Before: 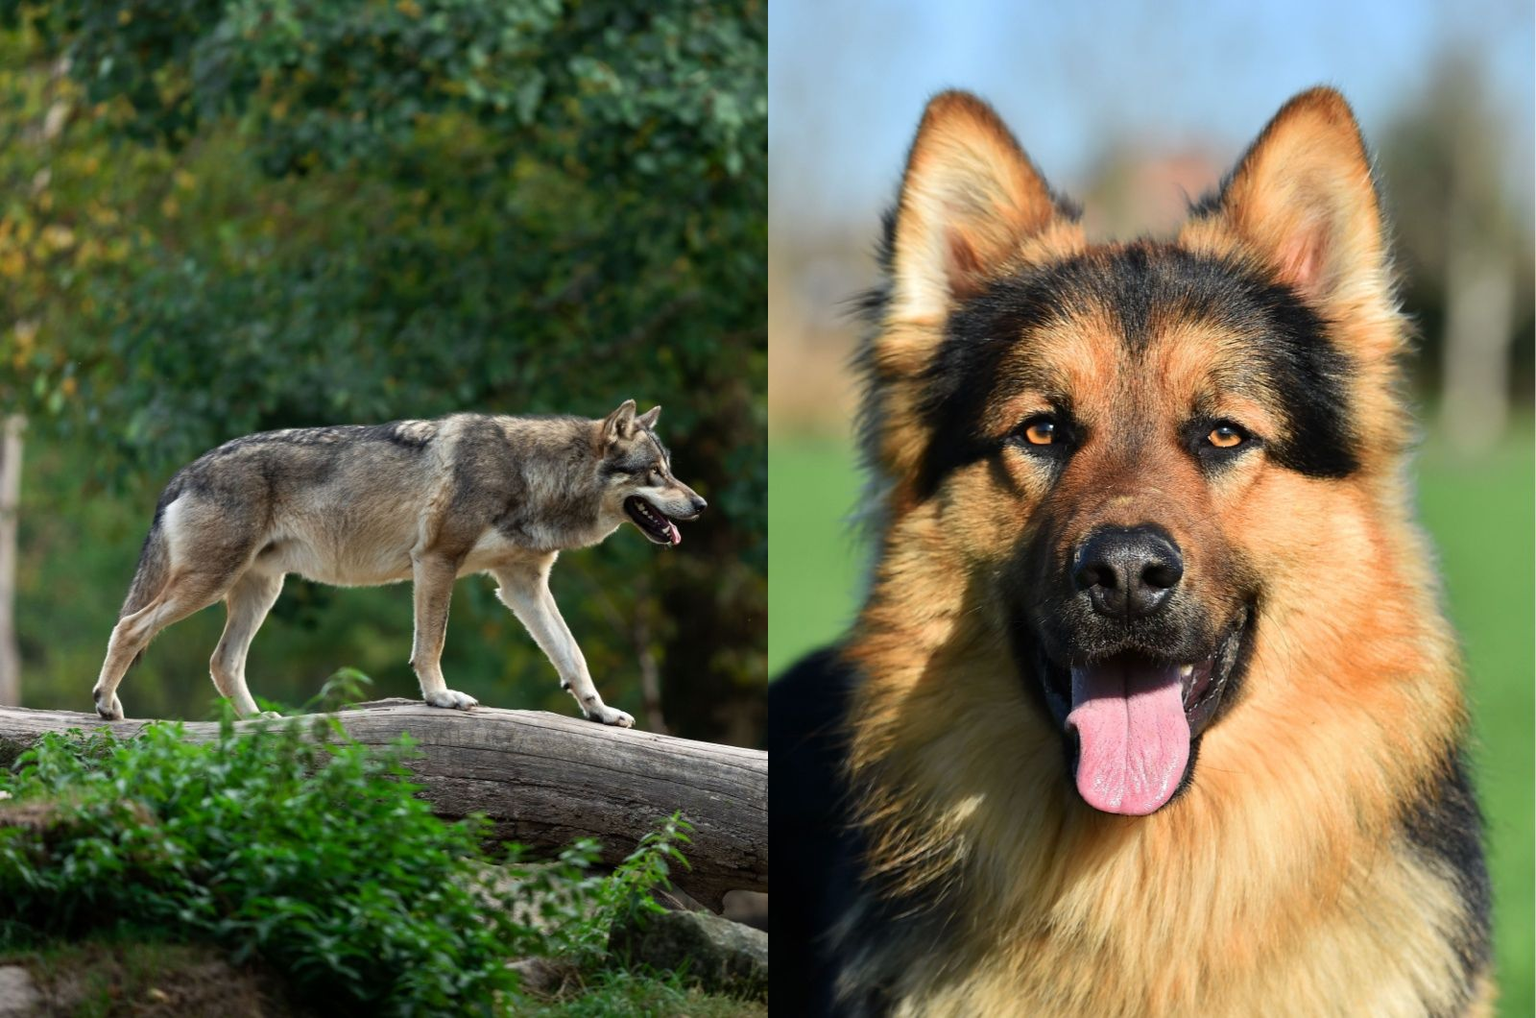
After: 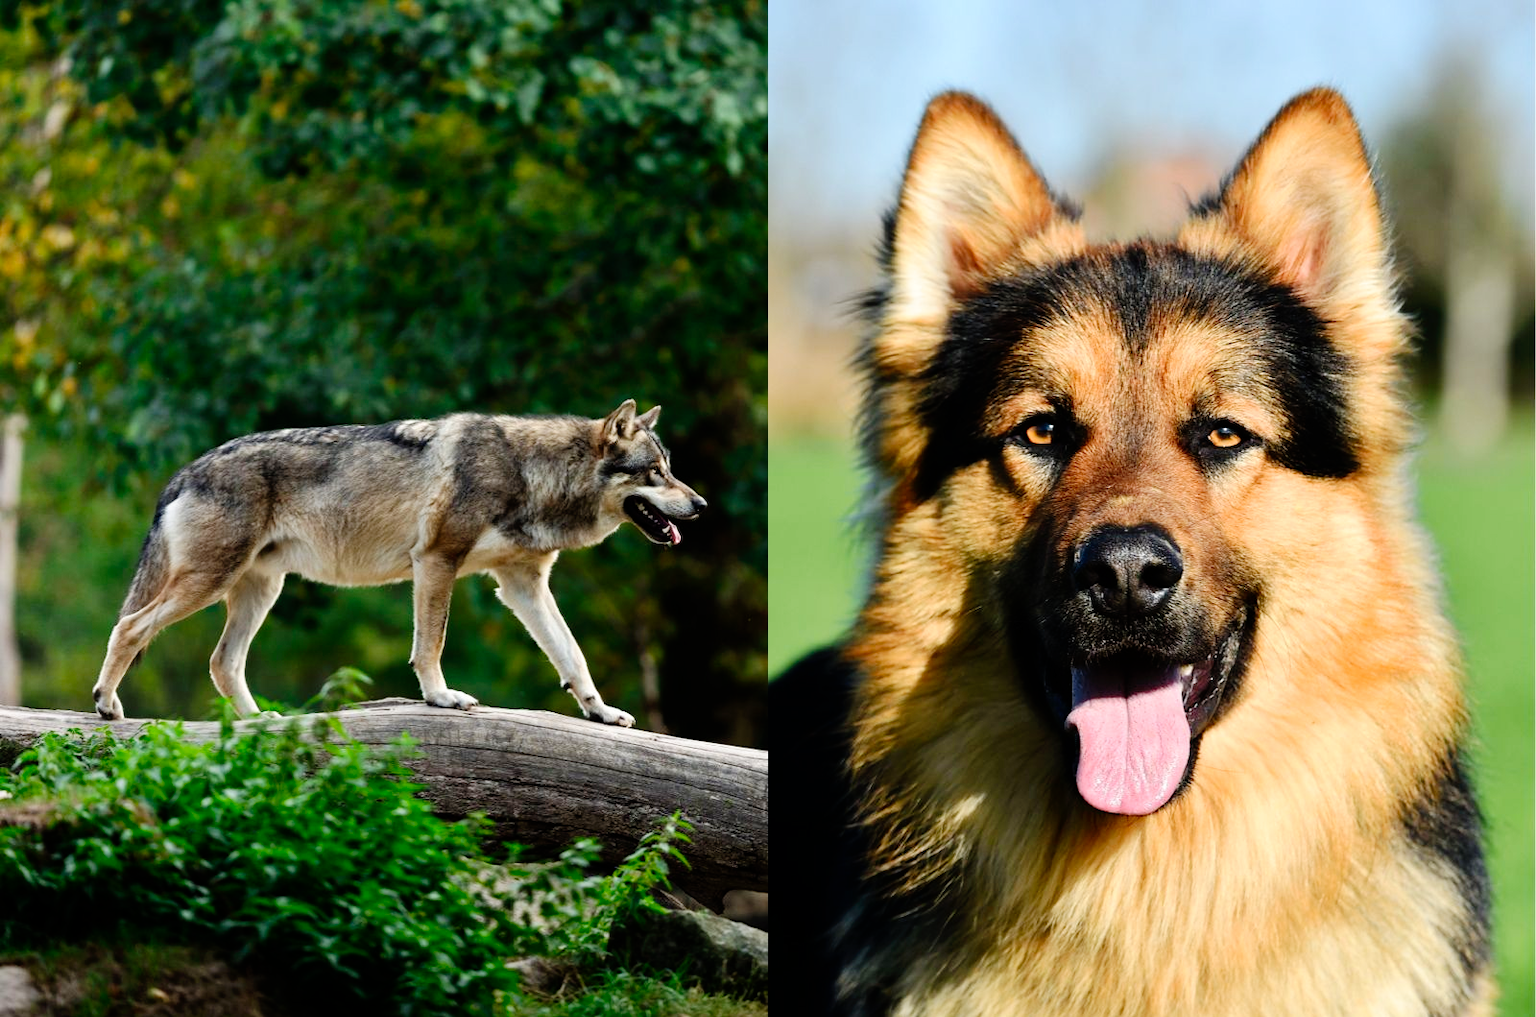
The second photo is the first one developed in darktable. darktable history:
tone curve: curves: ch0 [(0, 0) (0.003, 0) (0.011, 0.002) (0.025, 0.004) (0.044, 0.007) (0.069, 0.015) (0.1, 0.025) (0.136, 0.04) (0.177, 0.09) (0.224, 0.152) (0.277, 0.239) (0.335, 0.335) (0.399, 0.43) (0.468, 0.524) (0.543, 0.621) (0.623, 0.712) (0.709, 0.789) (0.801, 0.871) (0.898, 0.951) (1, 1)], preserve colors none
